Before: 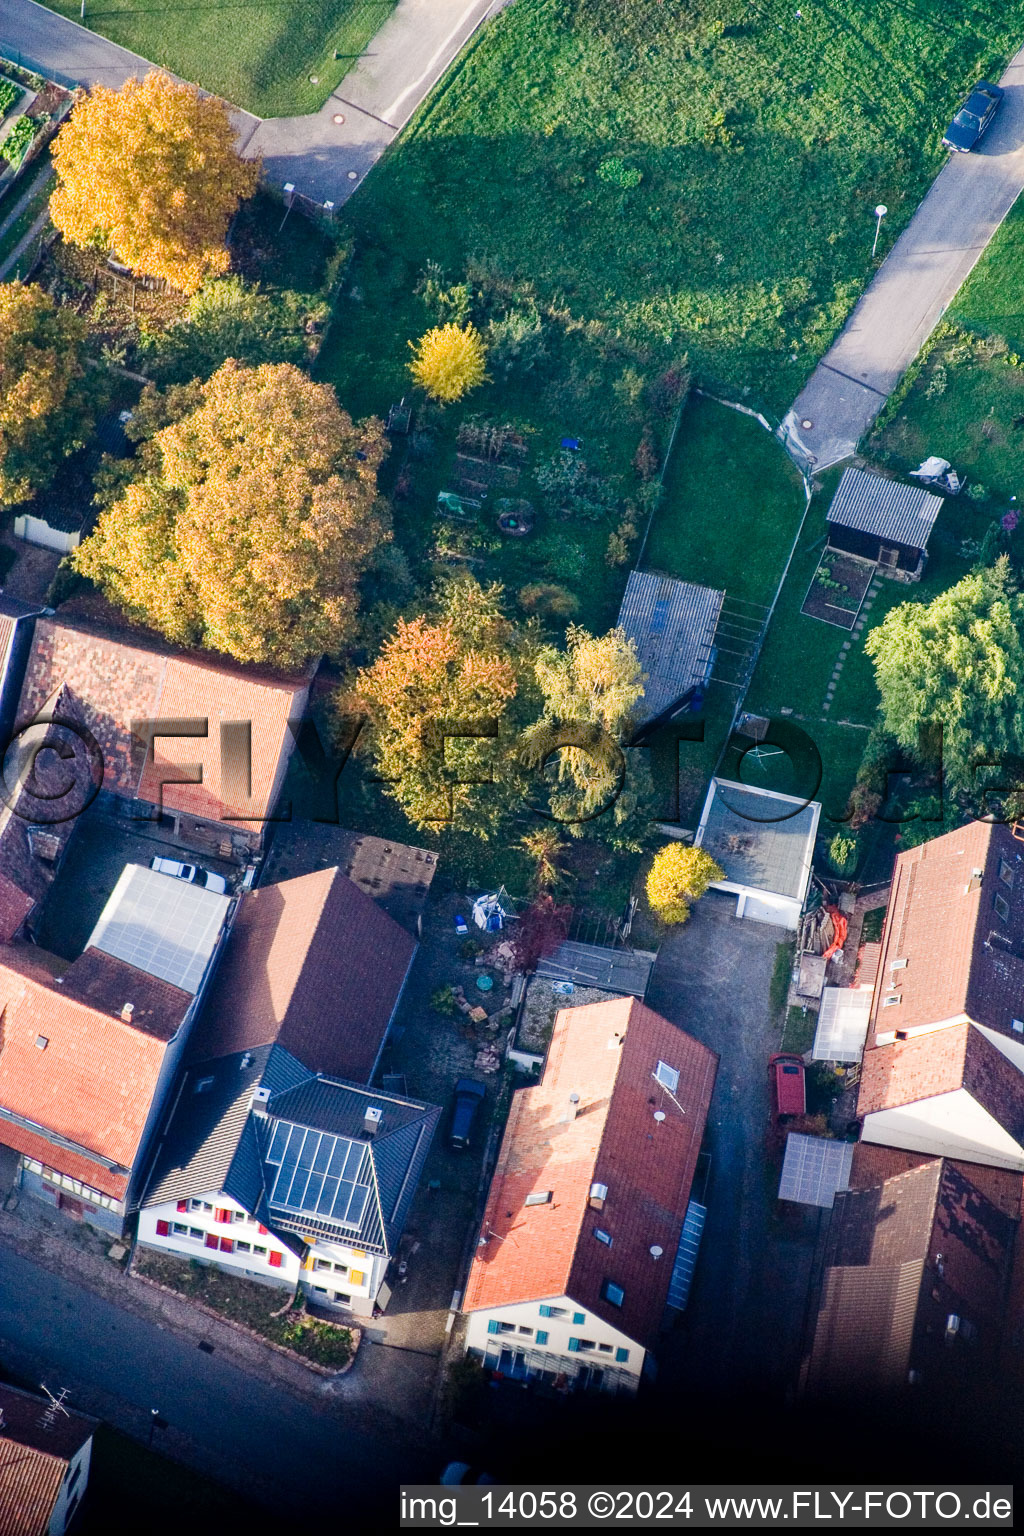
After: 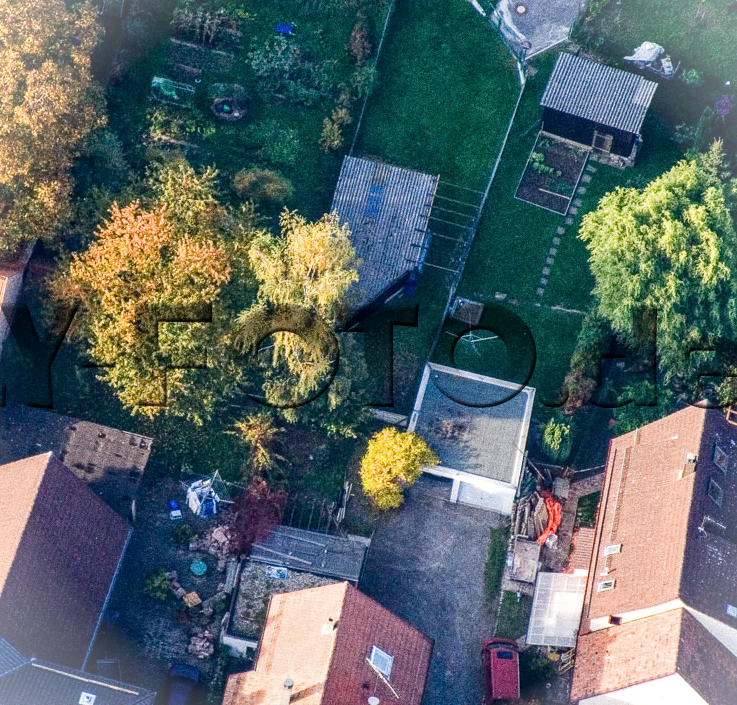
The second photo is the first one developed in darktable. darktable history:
crop and rotate: left 27.938%, top 27.046%, bottom 27.046%
local contrast: on, module defaults
grain: coarseness 0.09 ISO, strength 40%
vignetting: fall-off start 100%, brightness 0.3, saturation 0
